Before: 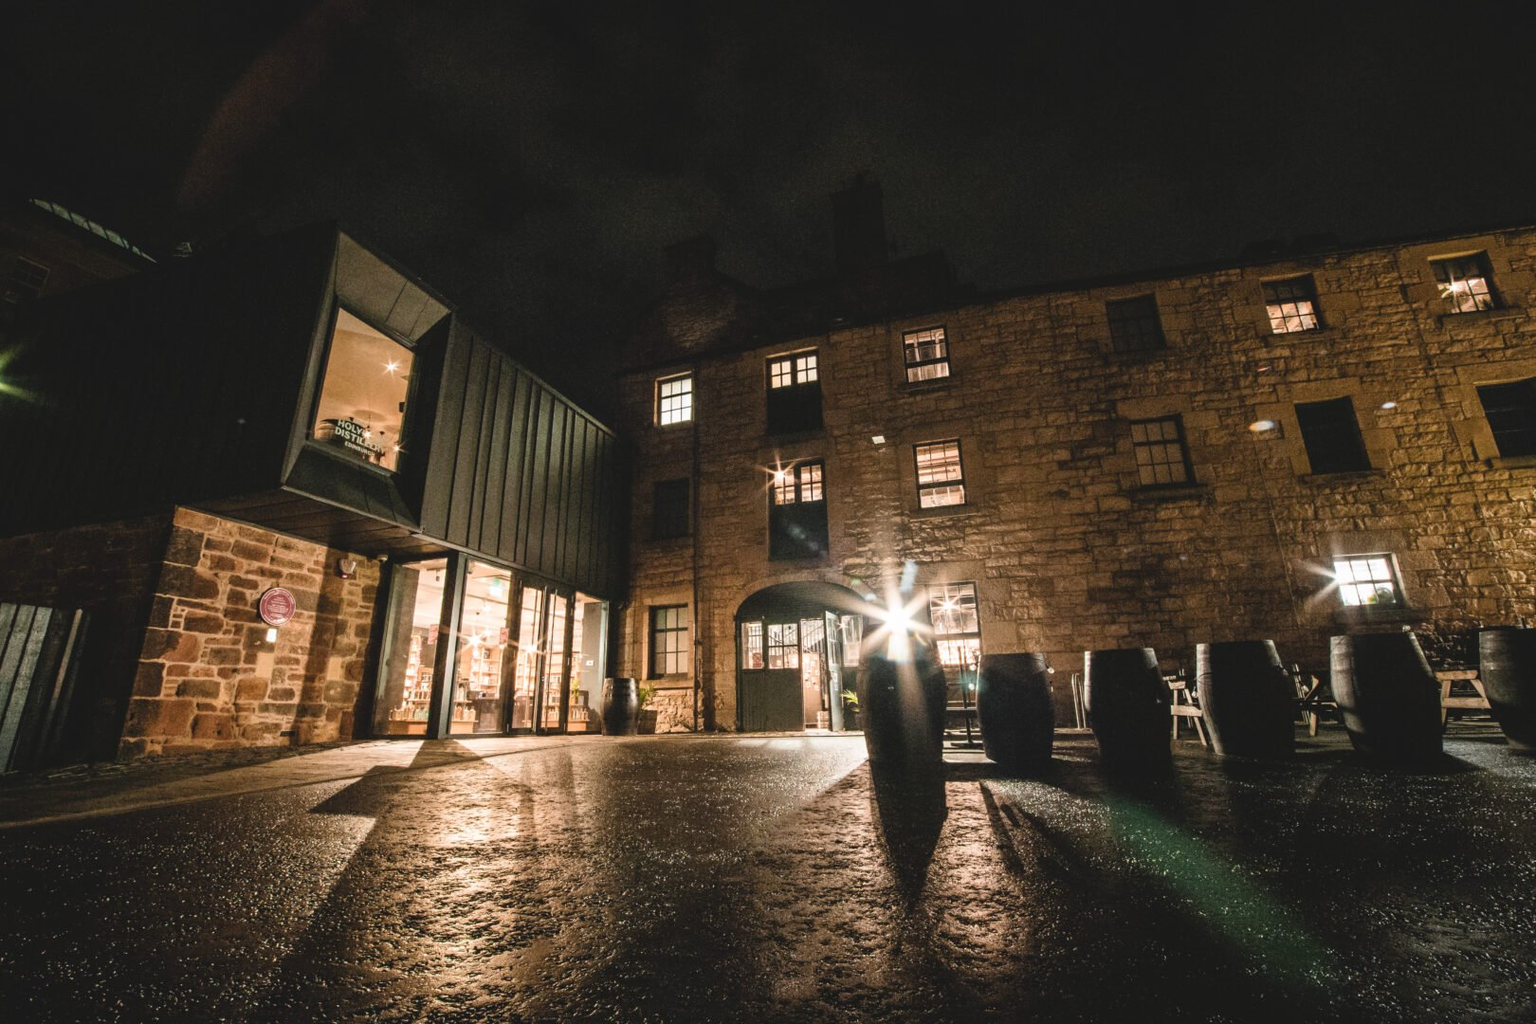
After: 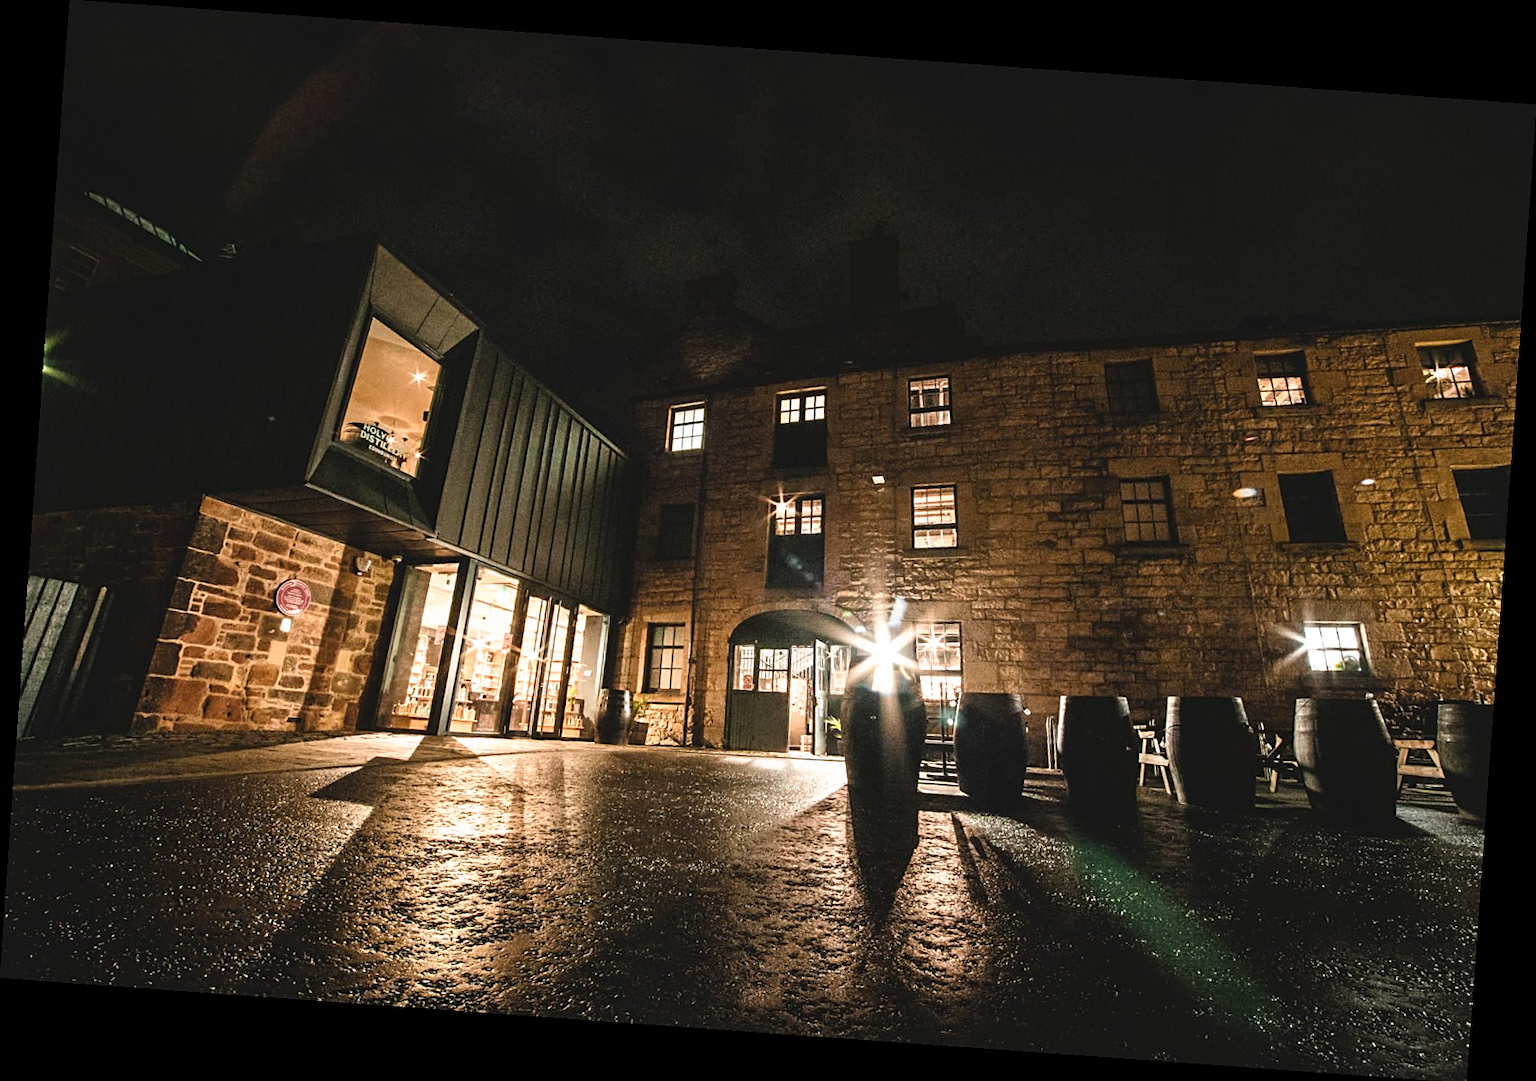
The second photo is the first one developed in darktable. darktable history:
tone curve: curves: ch0 [(0, 0) (0.003, 0.002) (0.011, 0.009) (0.025, 0.021) (0.044, 0.037) (0.069, 0.058) (0.1, 0.083) (0.136, 0.122) (0.177, 0.165) (0.224, 0.216) (0.277, 0.277) (0.335, 0.344) (0.399, 0.418) (0.468, 0.499) (0.543, 0.586) (0.623, 0.679) (0.709, 0.779) (0.801, 0.877) (0.898, 0.977) (1, 1)], preserve colors none
sharpen: on, module defaults
rotate and perspective: rotation 4.1°, automatic cropping off
